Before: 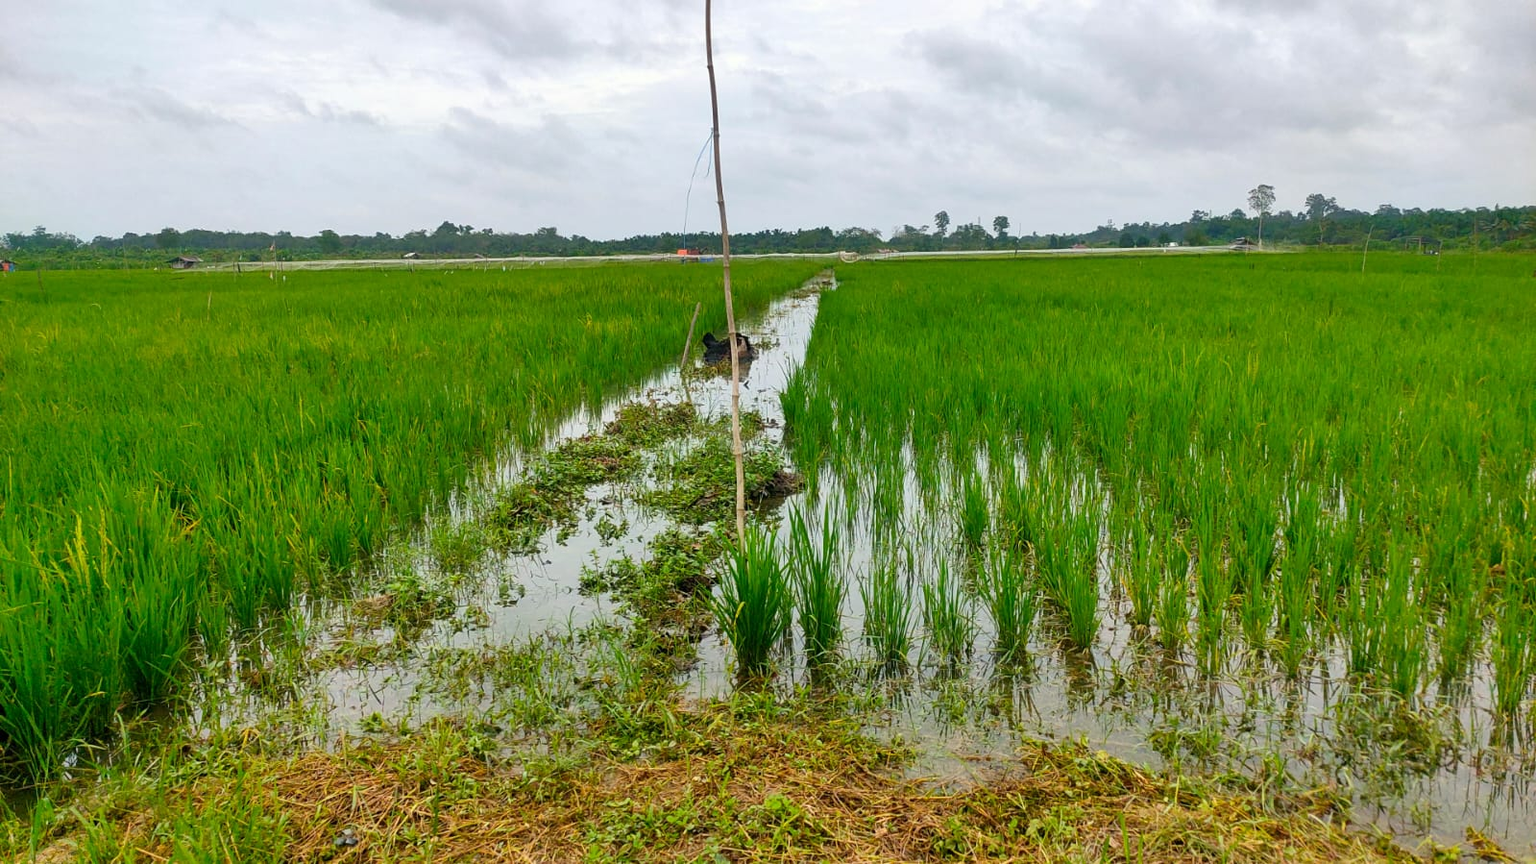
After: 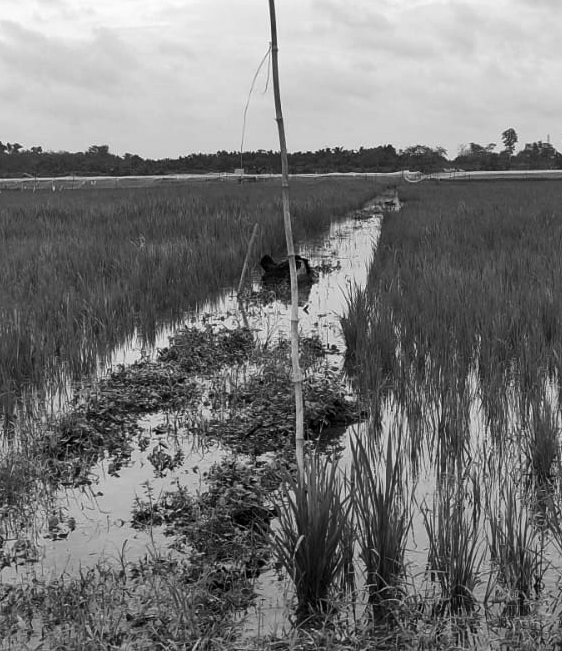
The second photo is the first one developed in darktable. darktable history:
color balance rgb: perceptual saturation grading › global saturation 20%, global vibrance 10%
contrast brightness saturation: brightness -0.2, saturation 0.08
shadows and highlights: radius 93.07, shadows -14.46, white point adjustment 0.23, highlights 31.48, compress 48.23%, highlights color adjustment 52.79%, soften with gaussian
crop and rotate: left 29.476%, top 10.214%, right 35.32%, bottom 17.333%
monochrome: a 16.01, b -2.65, highlights 0.52
